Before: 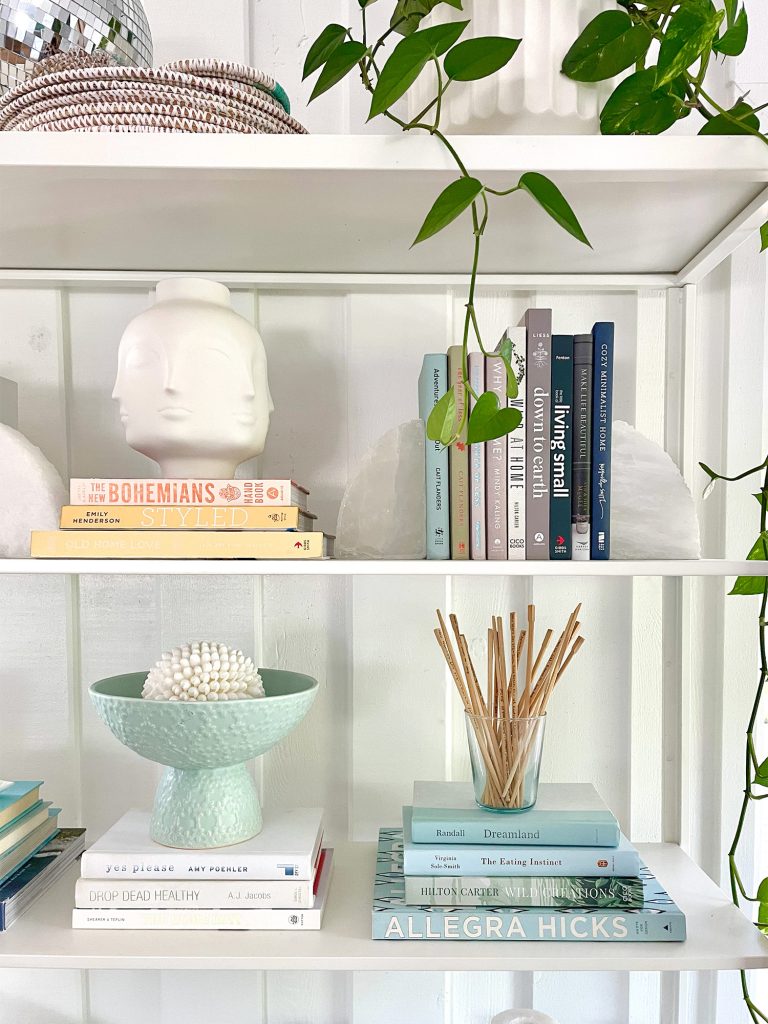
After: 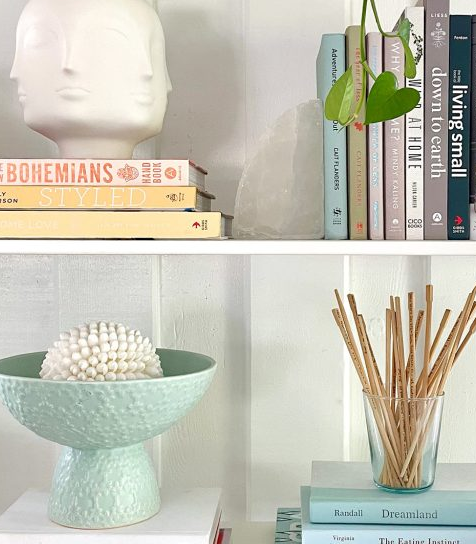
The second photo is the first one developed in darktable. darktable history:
crop: left 13.312%, top 31.28%, right 24.627%, bottom 15.582%
tone equalizer: on, module defaults
